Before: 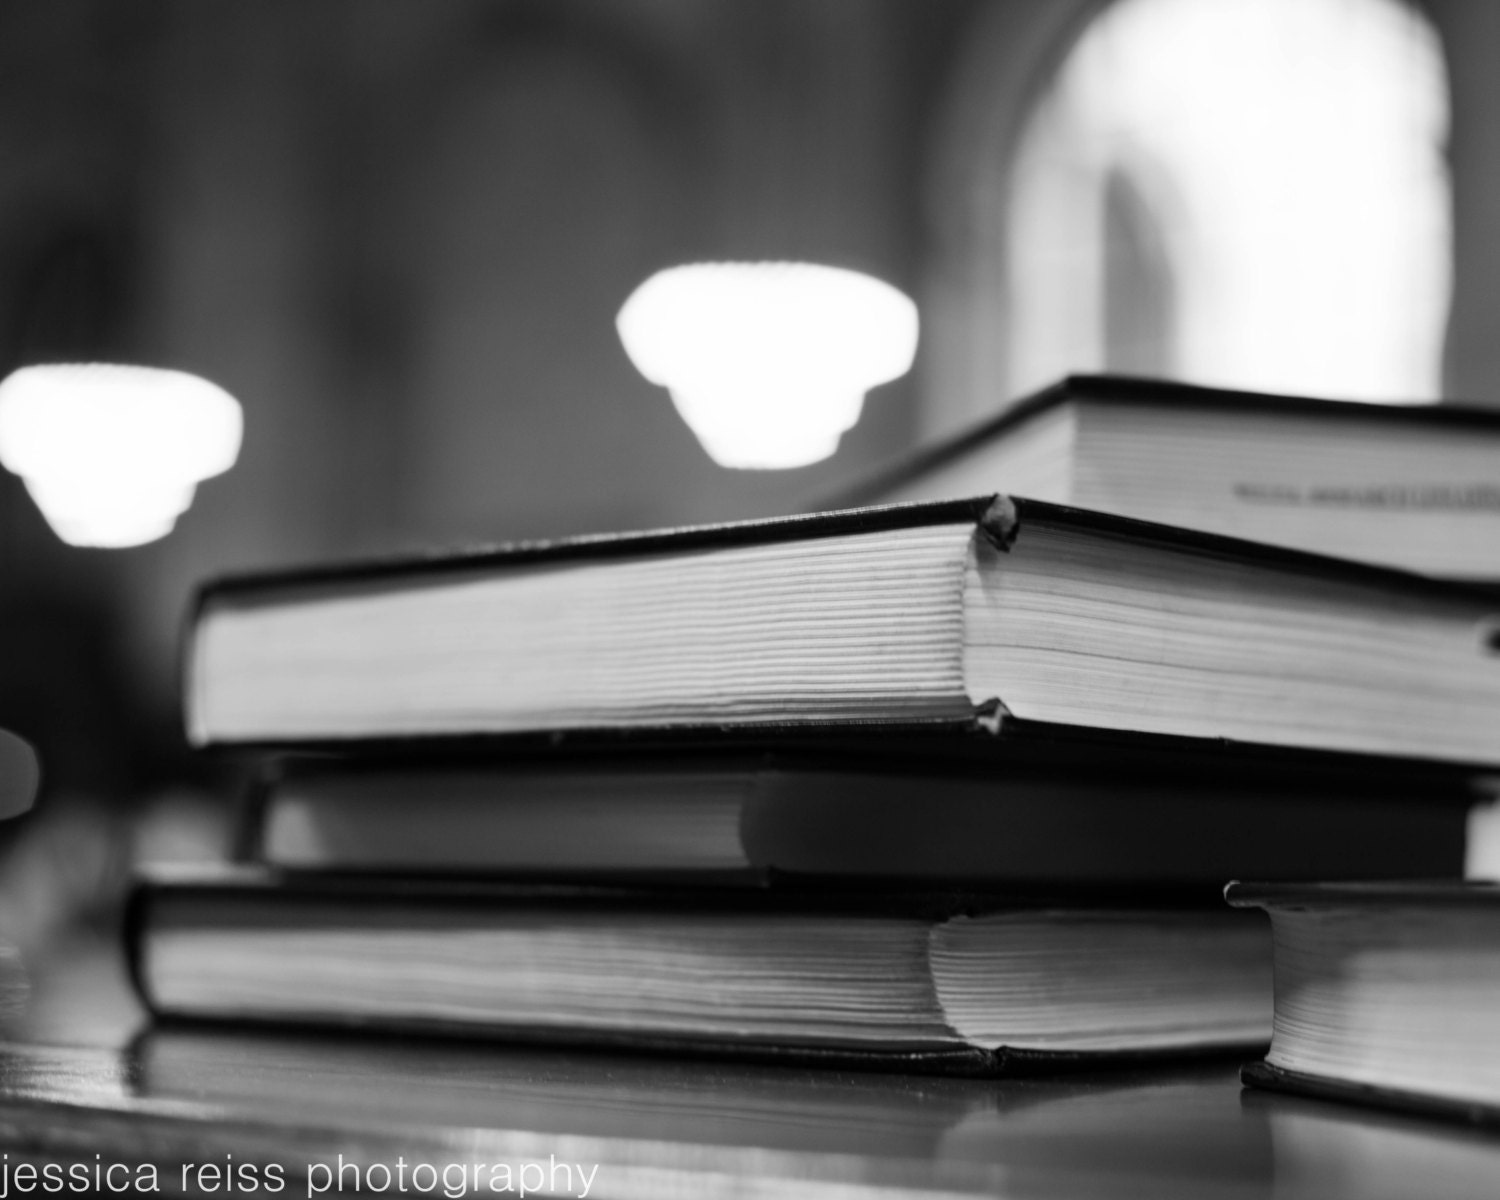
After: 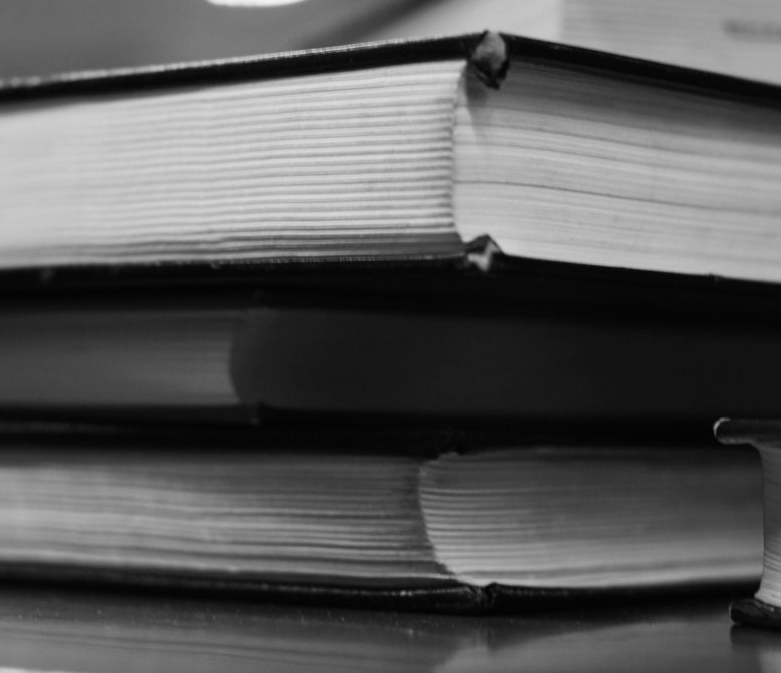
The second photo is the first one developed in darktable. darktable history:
crop: left 34.005%, top 38.645%, right 13.868%, bottom 5.217%
contrast brightness saturation: contrast -0.017, brightness -0.007, saturation 0.032
